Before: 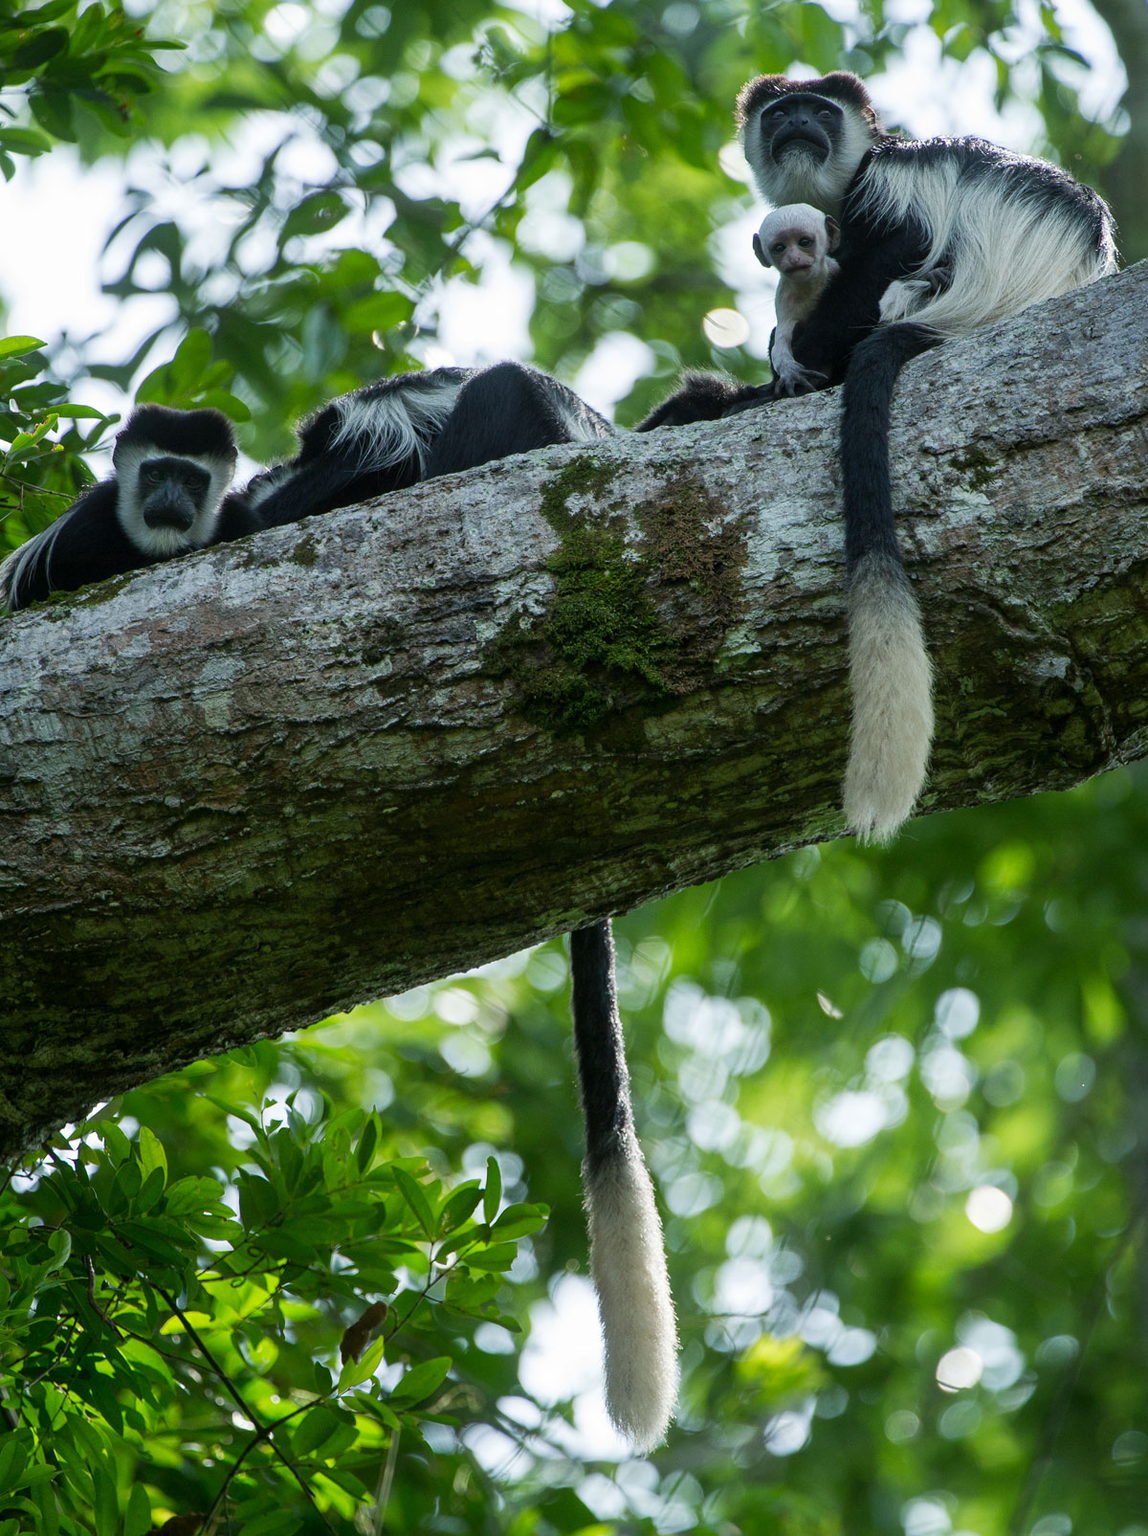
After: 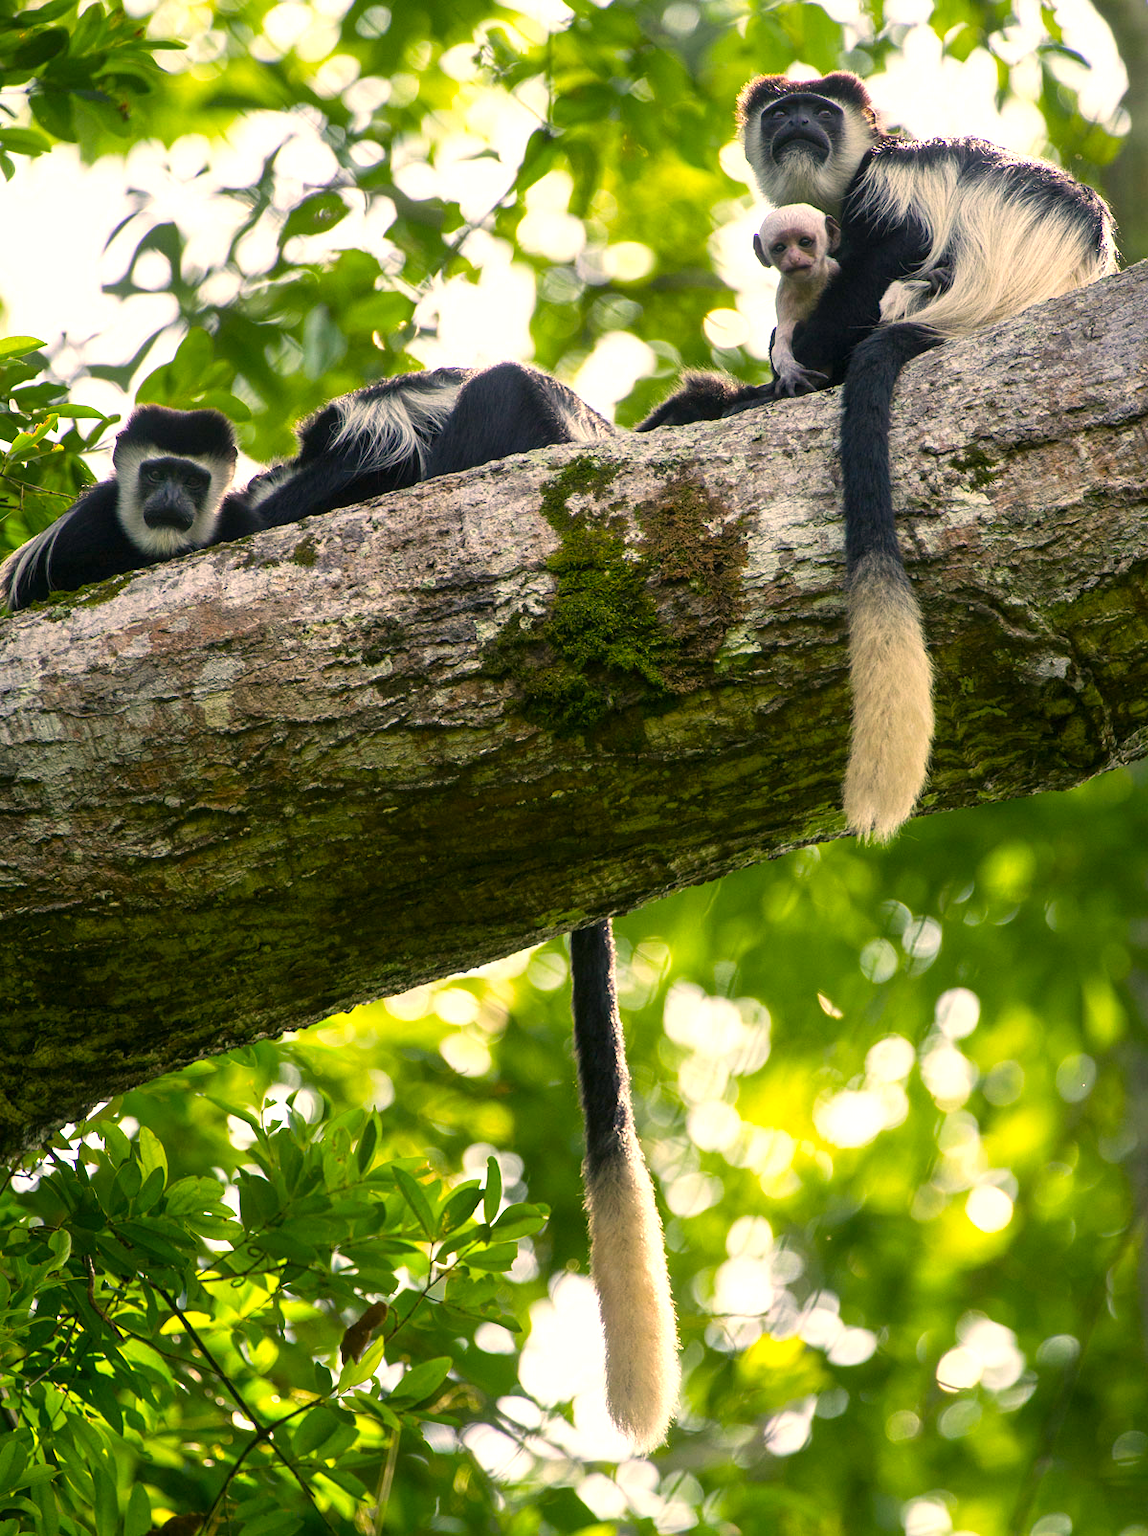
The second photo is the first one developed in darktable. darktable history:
exposure: black level correction 0, exposure 0.694 EV, compensate exposure bias true, compensate highlight preservation false
color correction: highlights a* 22.18, highlights b* 21.47
color balance rgb: highlights gain › luminance 6.229%, highlights gain › chroma 2.502%, highlights gain › hue 93.04°, perceptual saturation grading › global saturation 19.023%, global vibrance 24.946%
